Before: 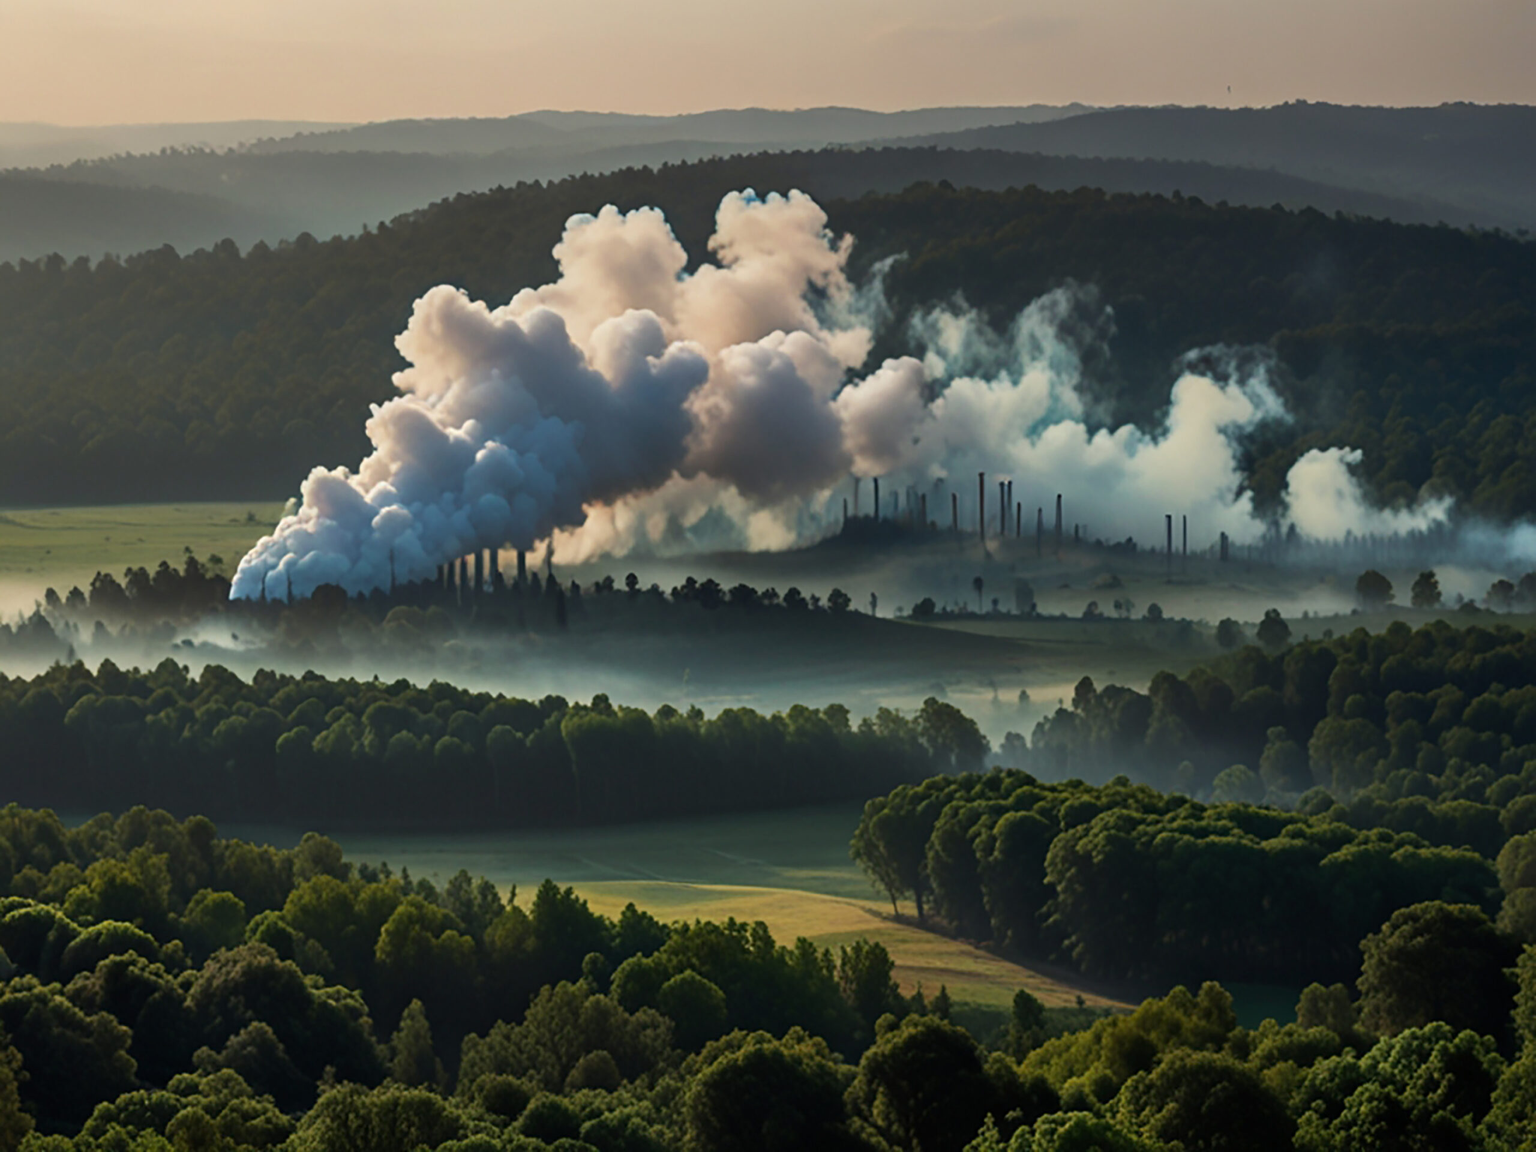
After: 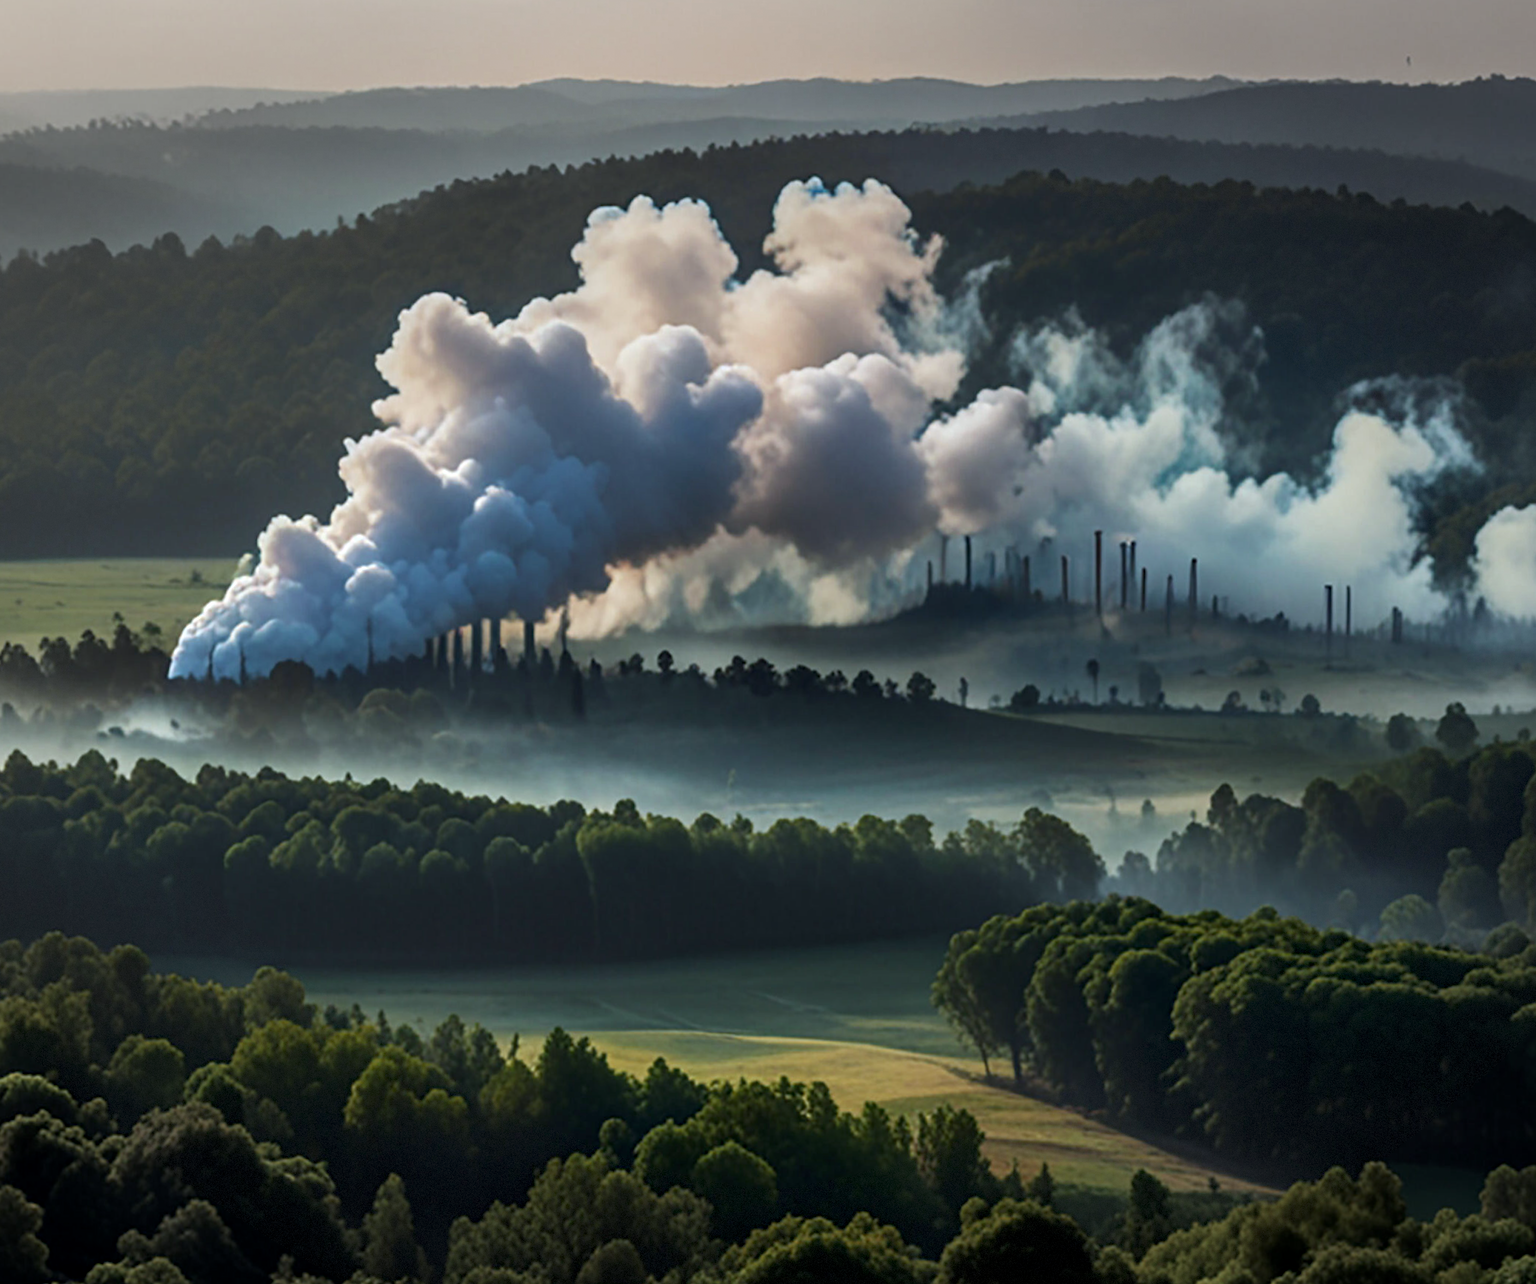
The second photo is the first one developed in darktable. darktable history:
crop and rotate: angle 1°, left 4.281%, top 0.642%, right 11.383%, bottom 2.486%
vignetting: fall-off start 91%, fall-off radius 39.39%, brightness -0.182, saturation -0.3, width/height ratio 1.219, shape 1.3, dithering 8-bit output, unbound false
shadows and highlights: shadows -23.08, highlights 46.15, soften with gaussian
white balance: red 0.954, blue 1.079
color correction: highlights a* -0.182, highlights b* -0.124
local contrast: on, module defaults
rotate and perspective: rotation 1.57°, crop left 0.018, crop right 0.982, crop top 0.039, crop bottom 0.961
